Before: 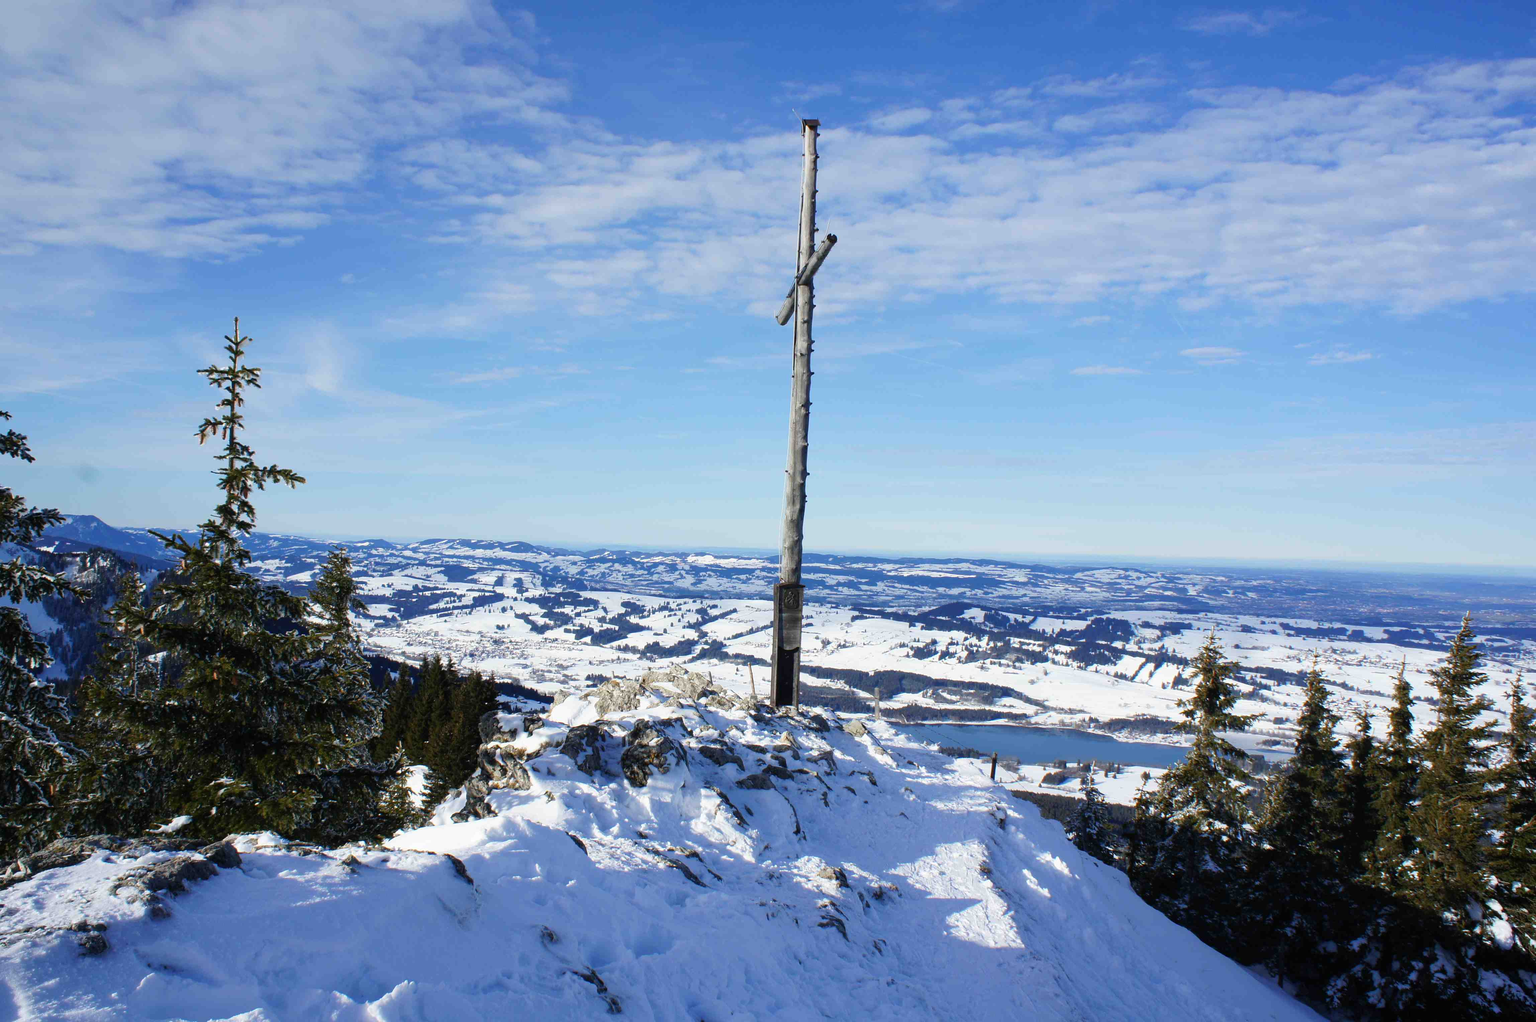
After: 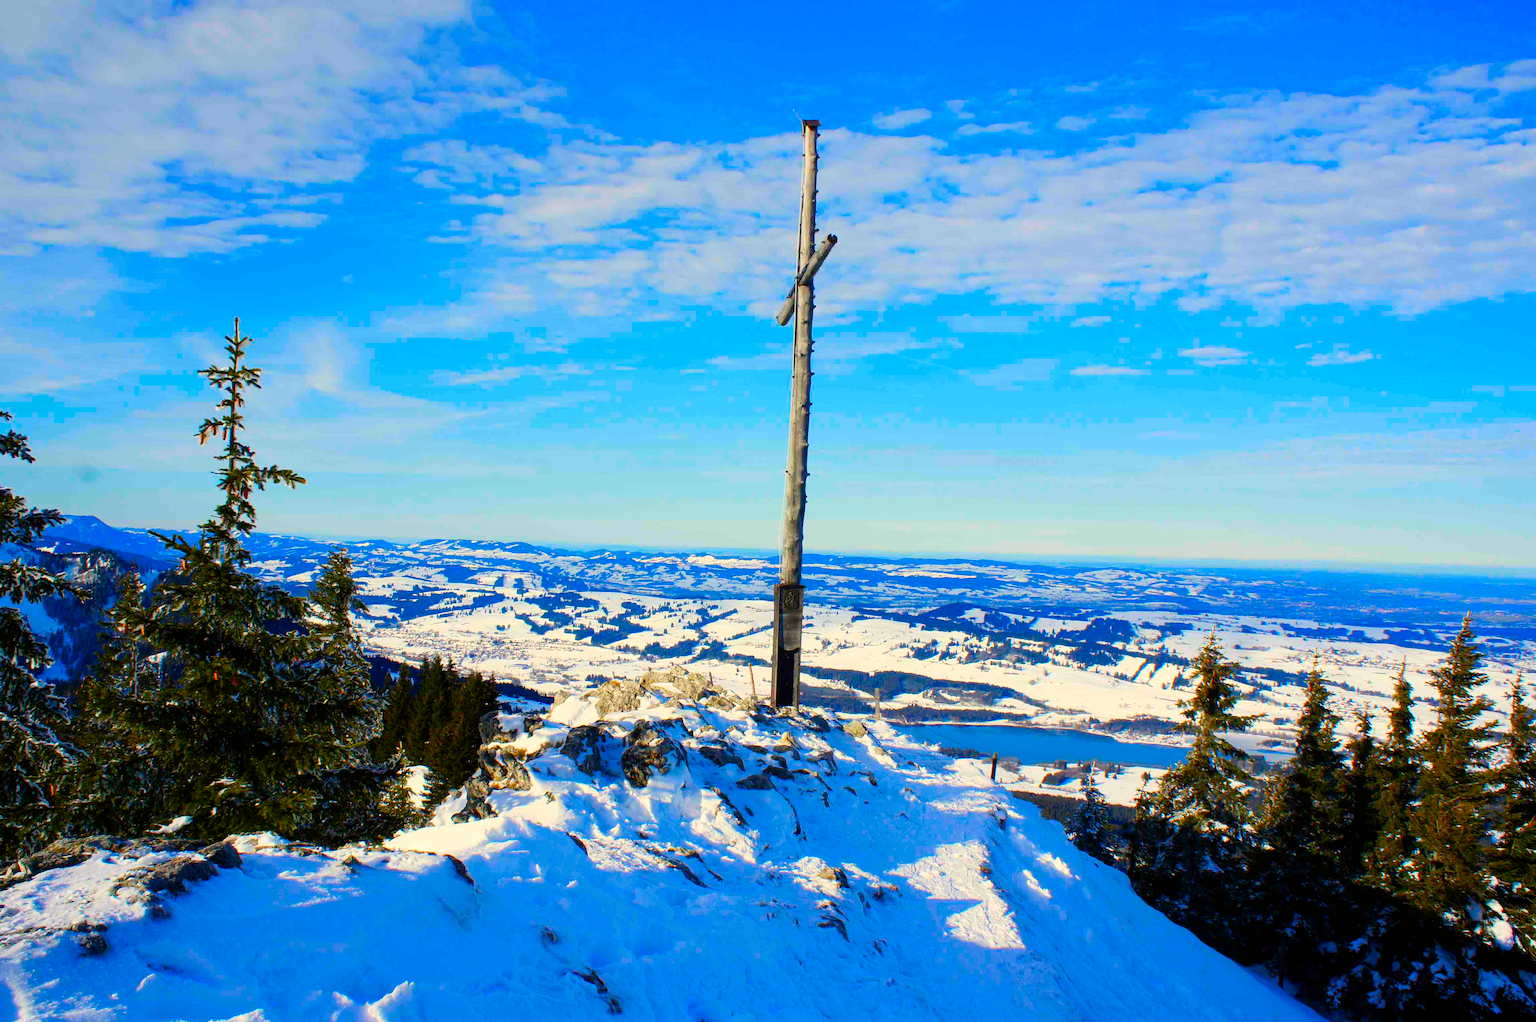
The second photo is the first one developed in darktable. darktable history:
color correction: saturation 2.15
white balance: red 1.045, blue 0.932
